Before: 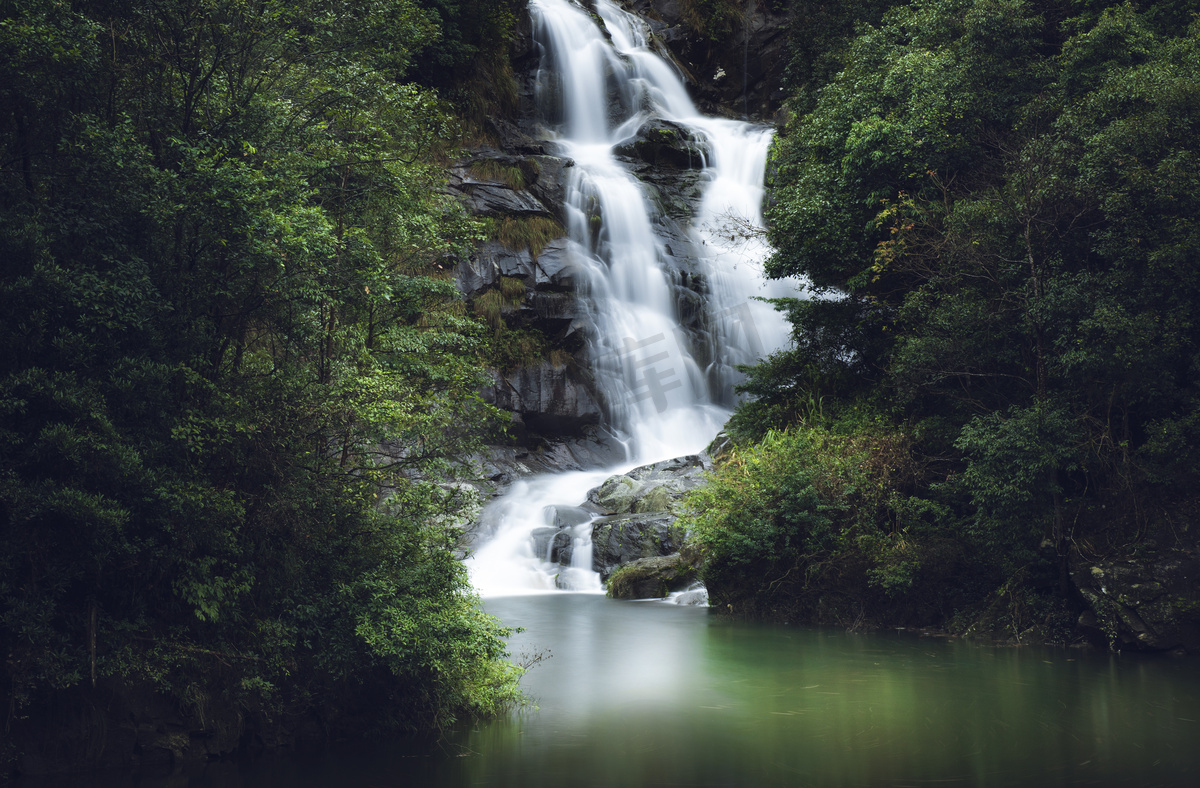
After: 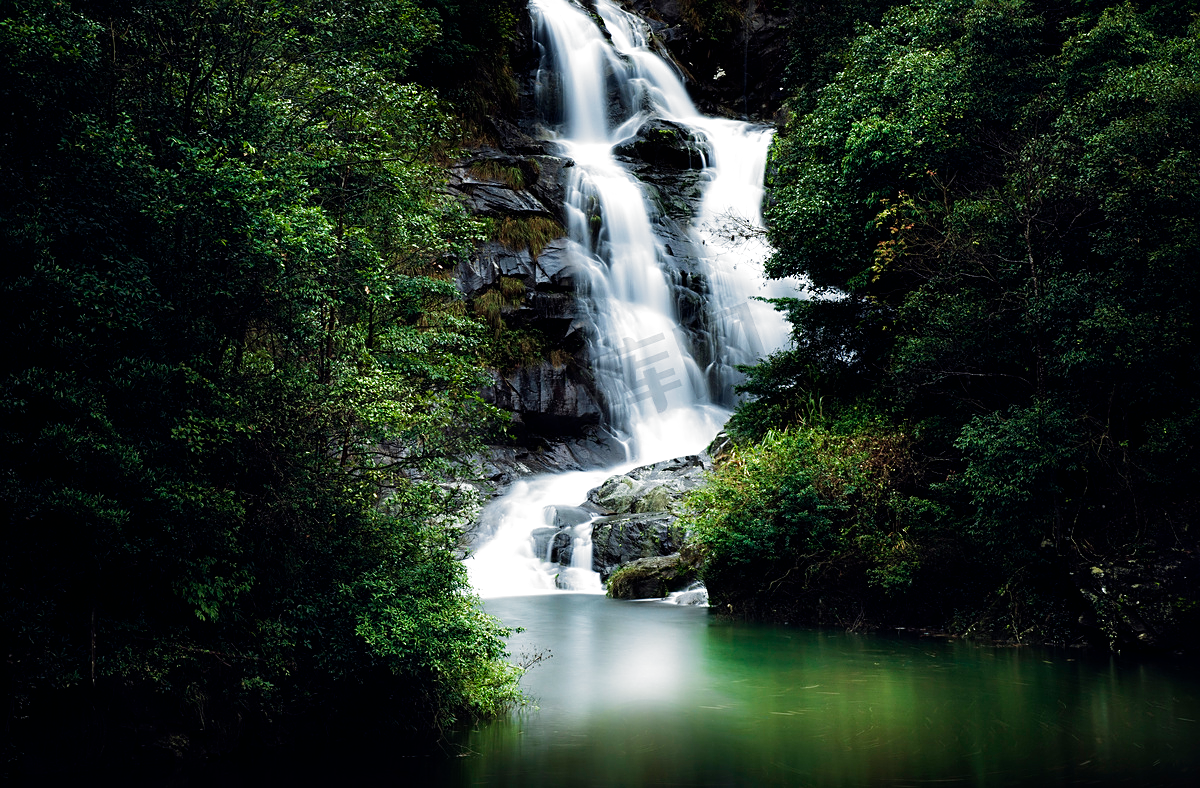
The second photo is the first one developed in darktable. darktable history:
filmic rgb: black relative exposure -8.2 EV, white relative exposure 2.2 EV, threshold 3 EV, hardness 7.11, latitude 75%, contrast 1.325, highlights saturation mix -2%, shadows ↔ highlights balance 30%, preserve chrominance no, color science v5 (2021), contrast in shadows safe, contrast in highlights safe, enable highlight reconstruction true
sharpen: on, module defaults
